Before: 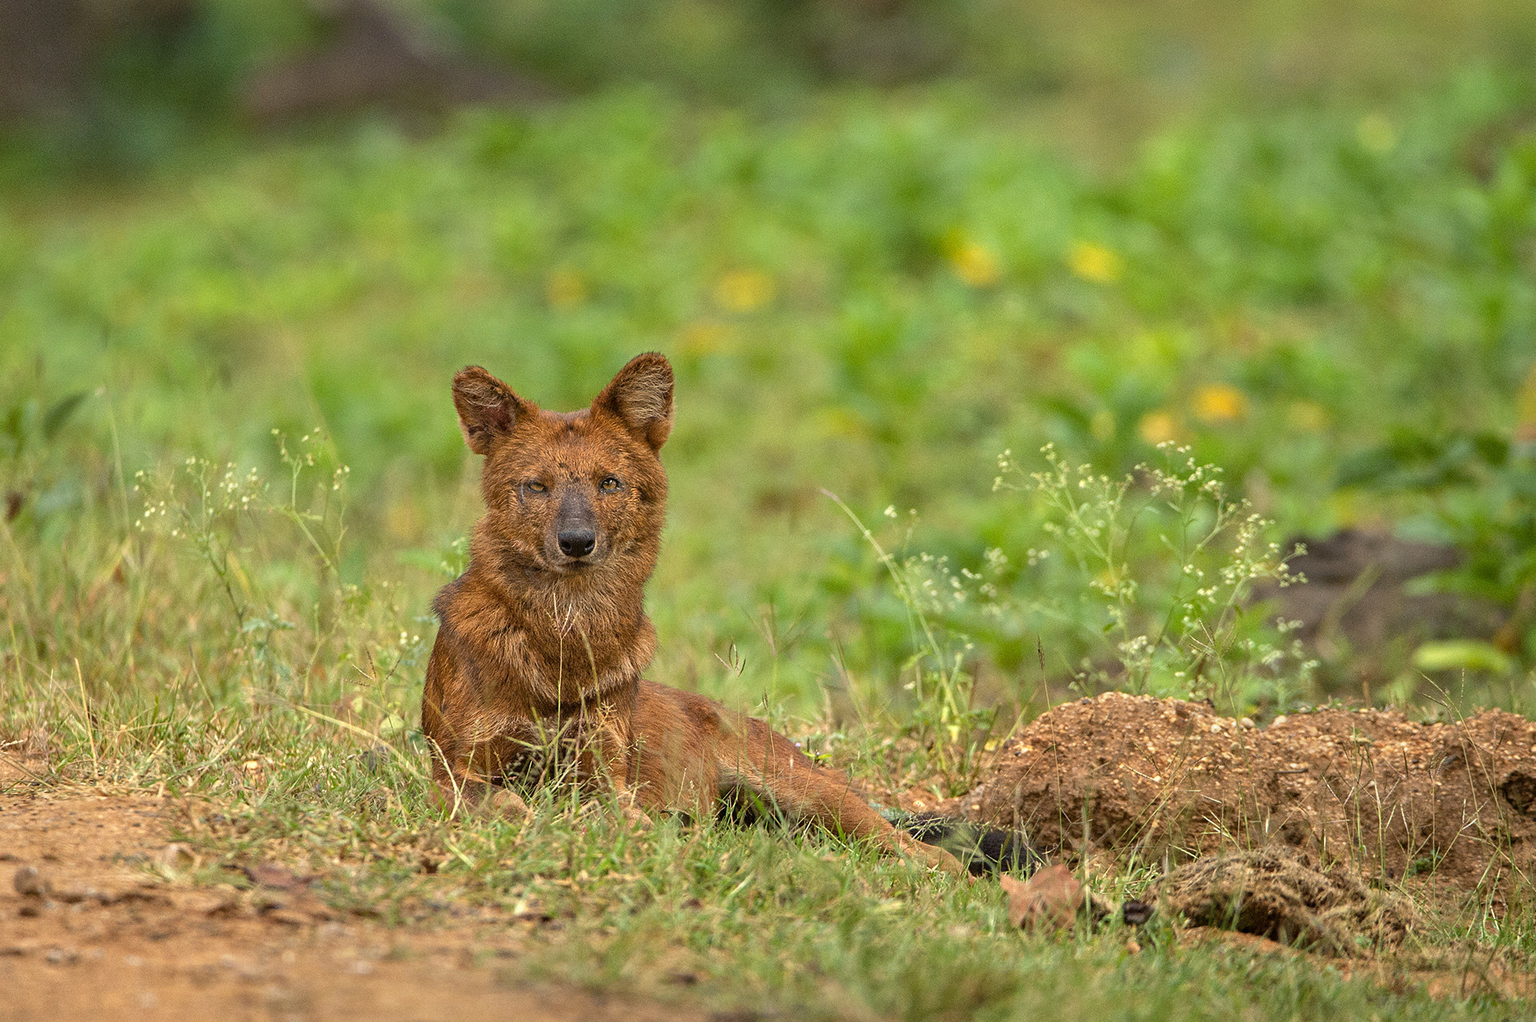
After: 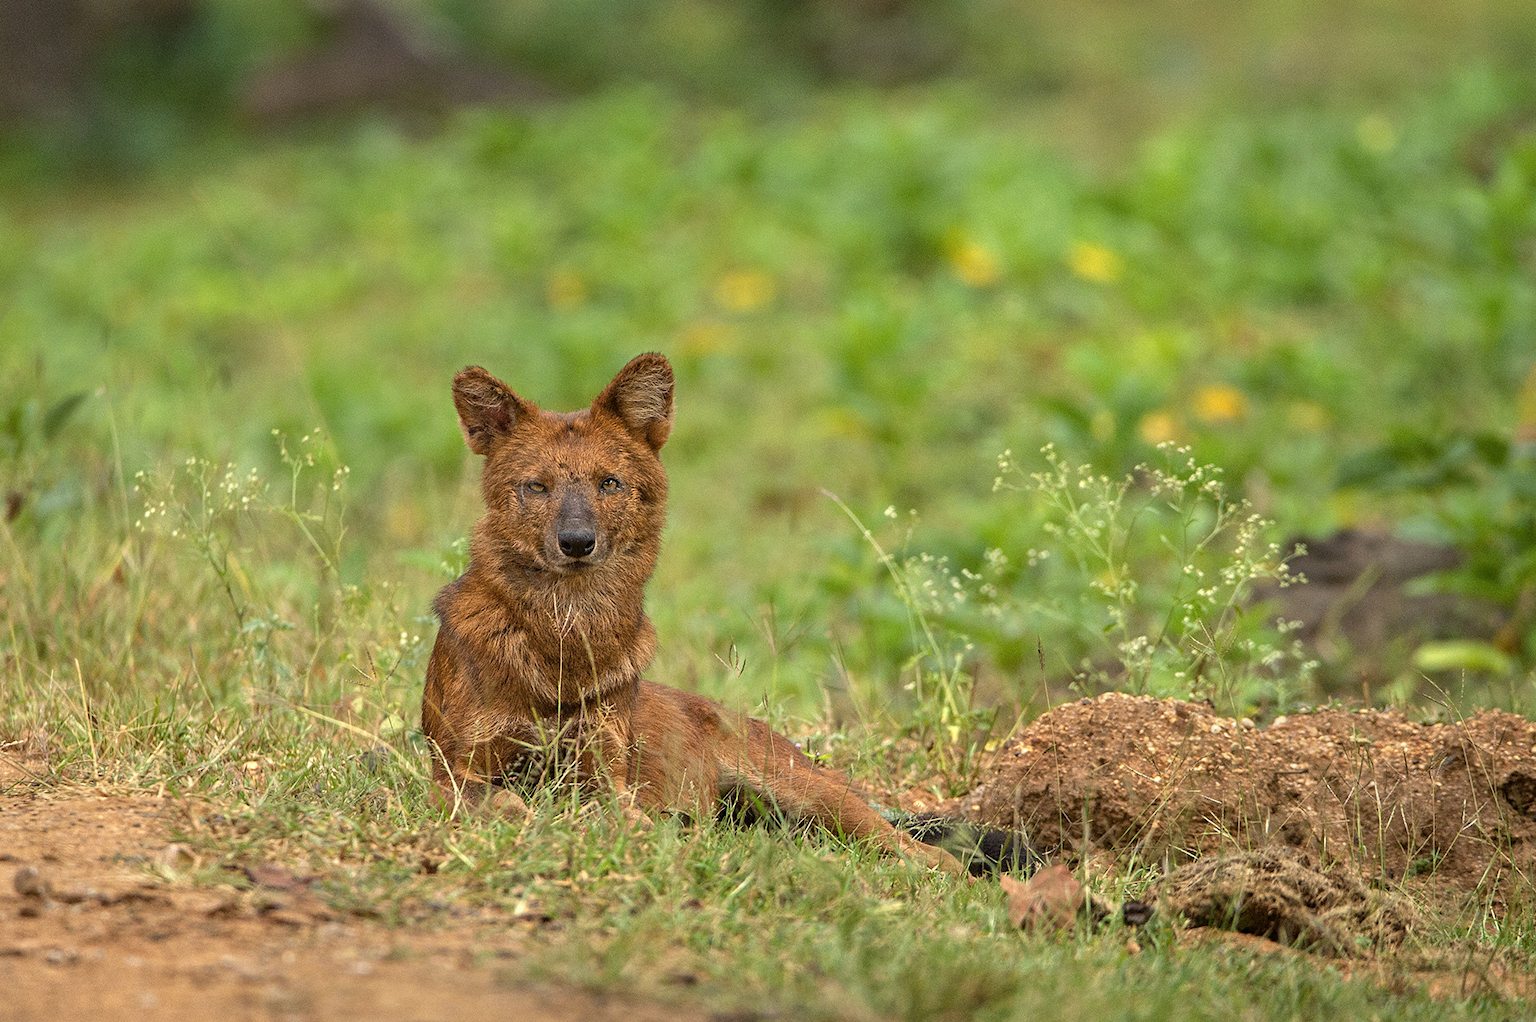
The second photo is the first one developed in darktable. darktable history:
exposure: exposure -0.154 EV, compensate highlight preservation false
shadows and highlights: shadows -13.23, white point adjustment 4.08, highlights 28.47
